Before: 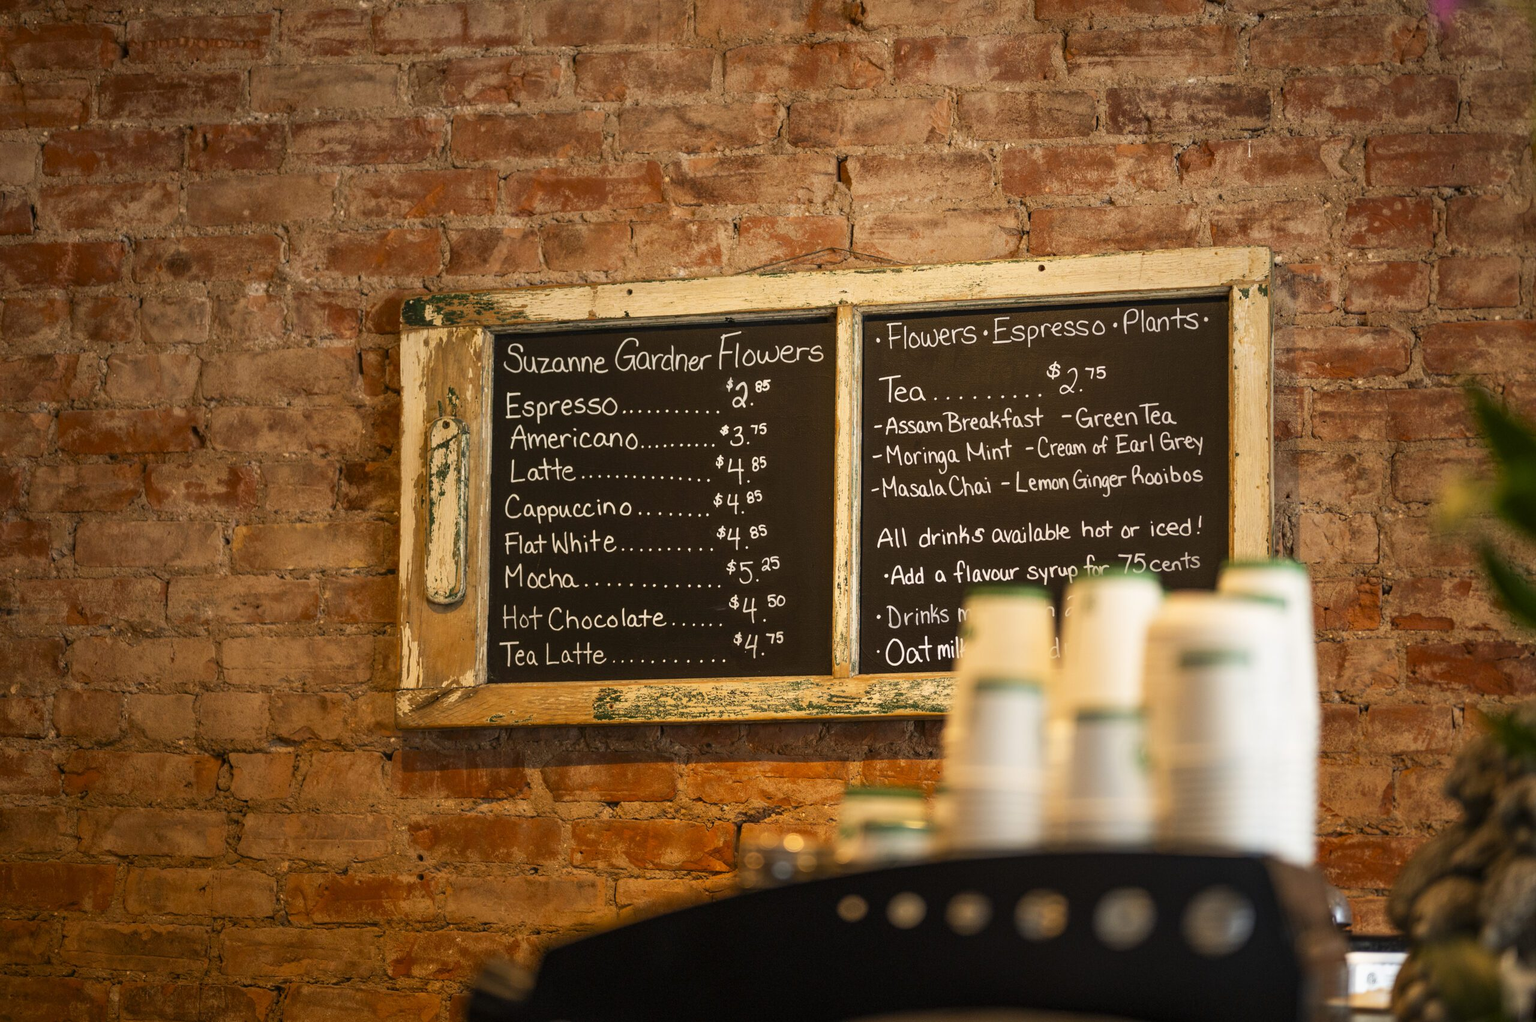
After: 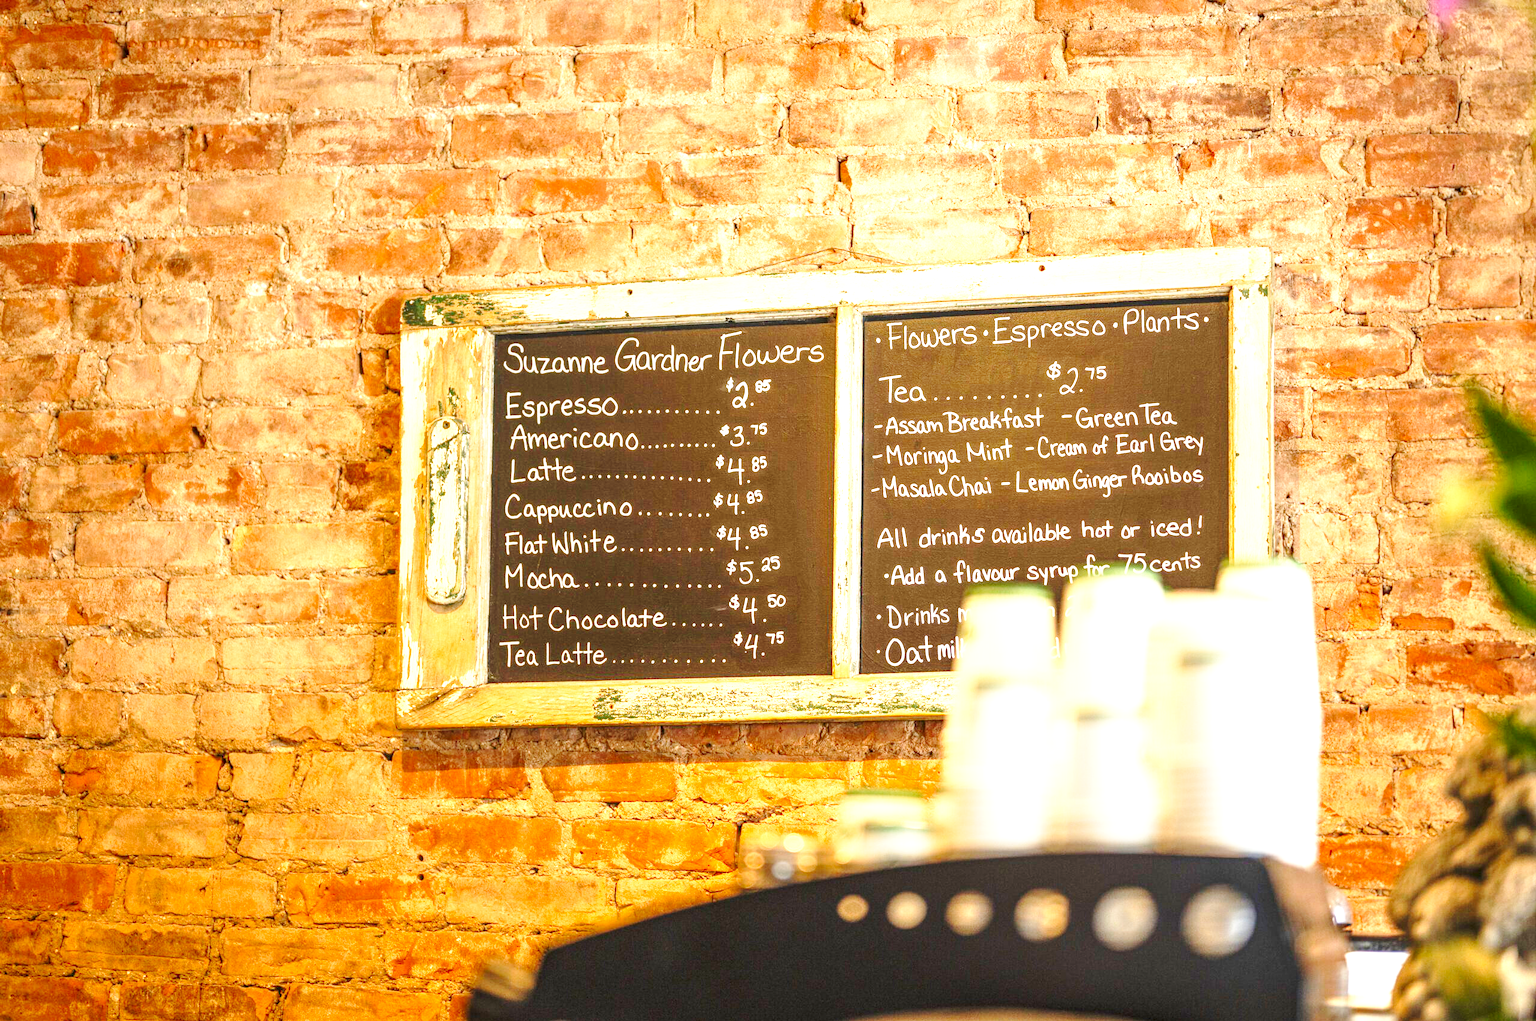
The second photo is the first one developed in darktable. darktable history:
local contrast: detail 130%
levels: levels [0, 0.43, 0.984]
exposure: black level correction 0, exposure 1.379 EV, compensate exposure bias true, compensate highlight preservation false
base curve: curves: ch0 [(0, 0) (0.028, 0.03) (0.121, 0.232) (0.46, 0.748) (0.859, 0.968) (1, 1)], preserve colors none
